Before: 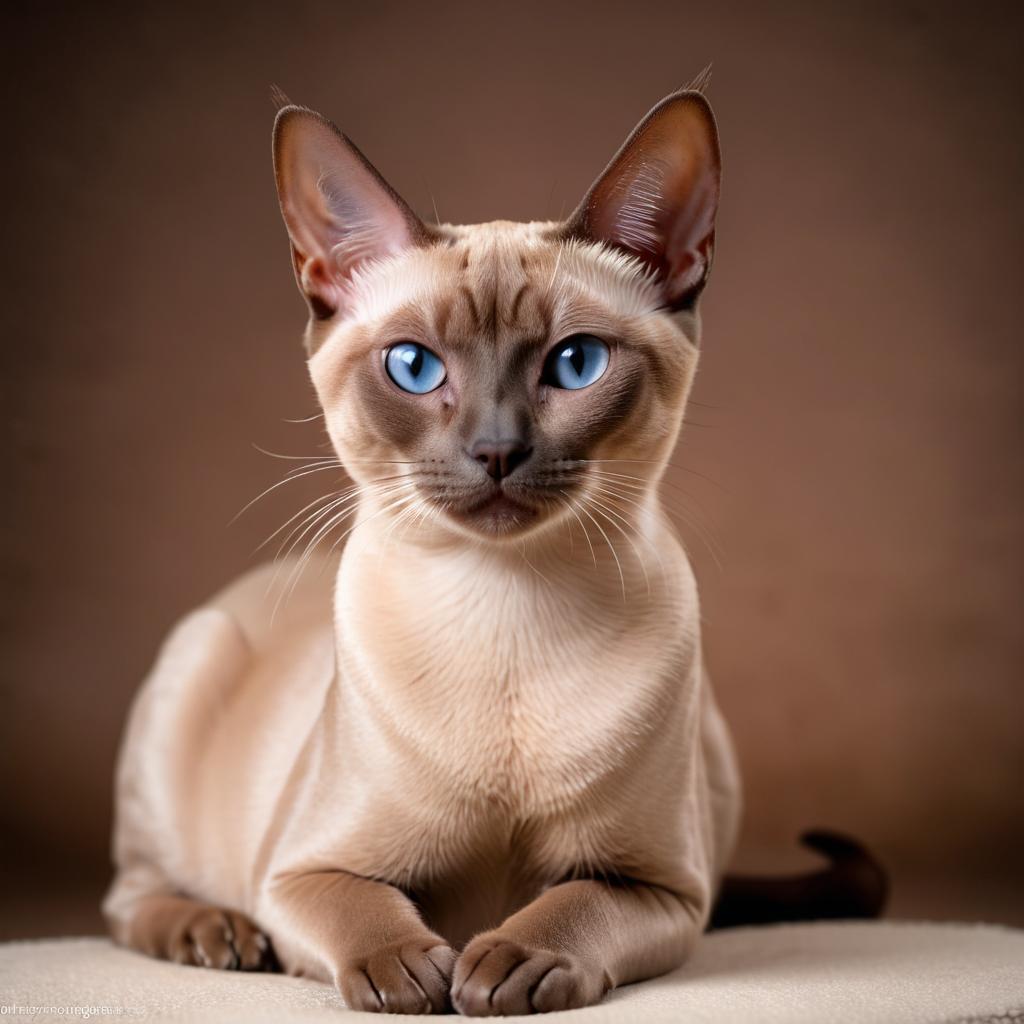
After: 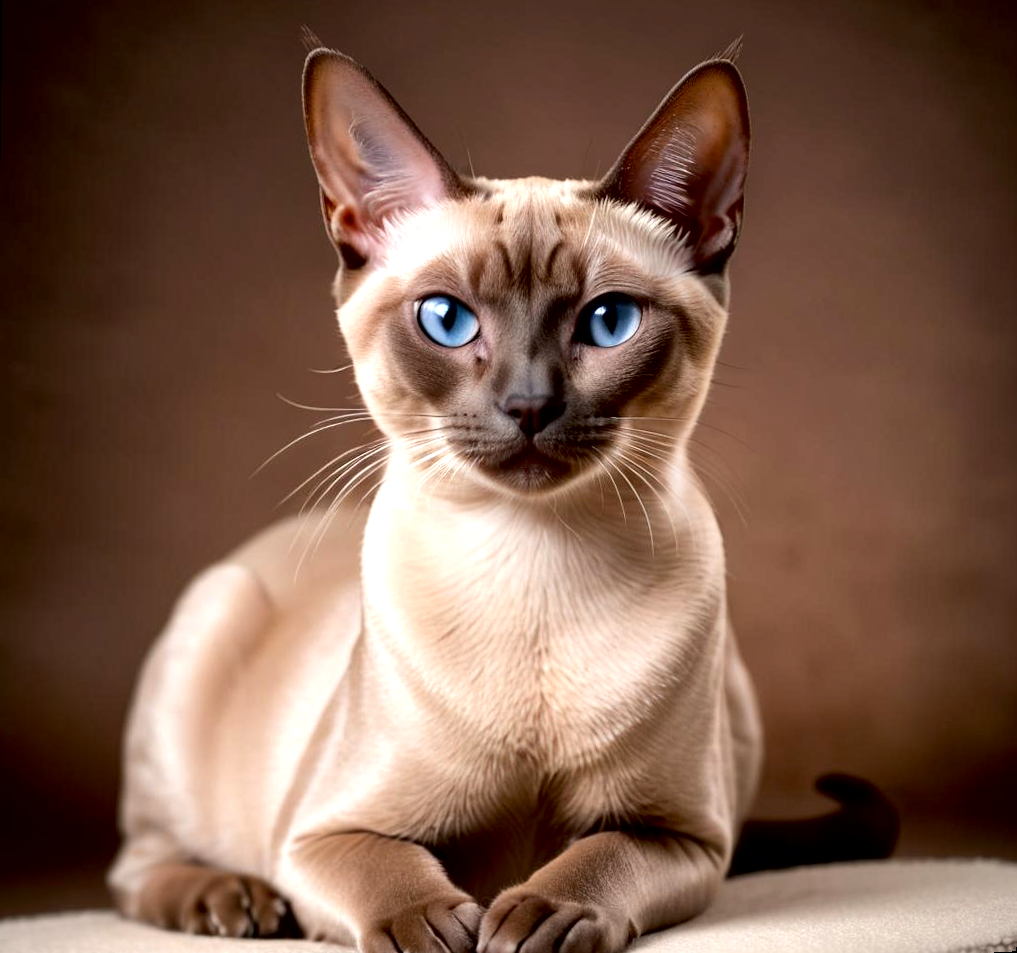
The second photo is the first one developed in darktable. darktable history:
rotate and perspective: rotation 0.679°, lens shift (horizontal) 0.136, crop left 0.009, crop right 0.991, crop top 0.078, crop bottom 0.95
local contrast: mode bilateral grid, contrast 25, coarseness 50, detail 123%, midtone range 0.2
exposure: black level correction 0.01, exposure 0.014 EV, compensate highlight preservation false
tone equalizer: -8 EV -0.417 EV, -7 EV -0.389 EV, -6 EV -0.333 EV, -5 EV -0.222 EV, -3 EV 0.222 EV, -2 EV 0.333 EV, -1 EV 0.389 EV, +0 EV 0.417 EV, edges refinement/feathering 500, mask exposure compensation -1.57 EV, preserve details no
